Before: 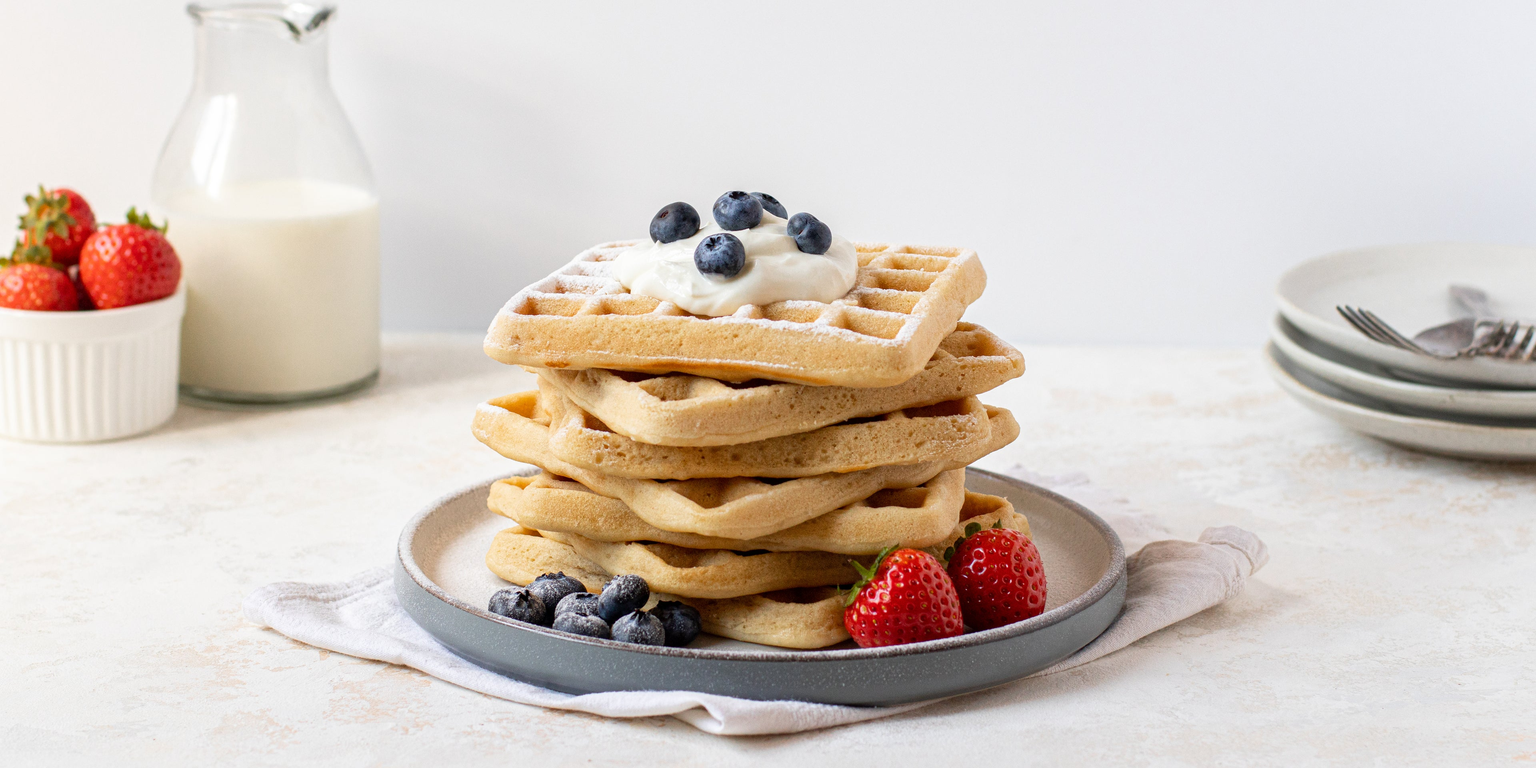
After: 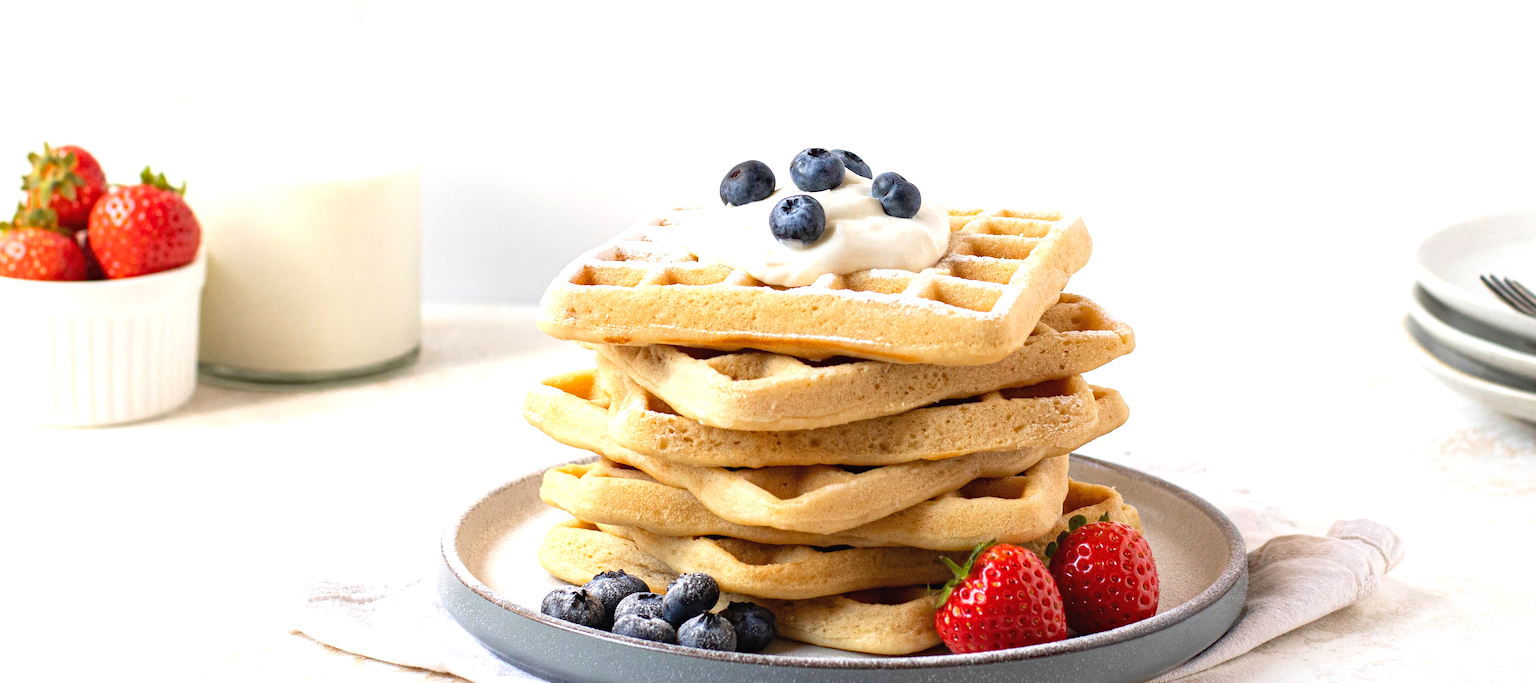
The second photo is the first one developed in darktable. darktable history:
crop: top 7.53%, right 9.685%, bottom 12.076%
haze removal: adaptive false
exposure: black level correction -0.002, exposure 0.537 EV, compensate highlight preservation false
